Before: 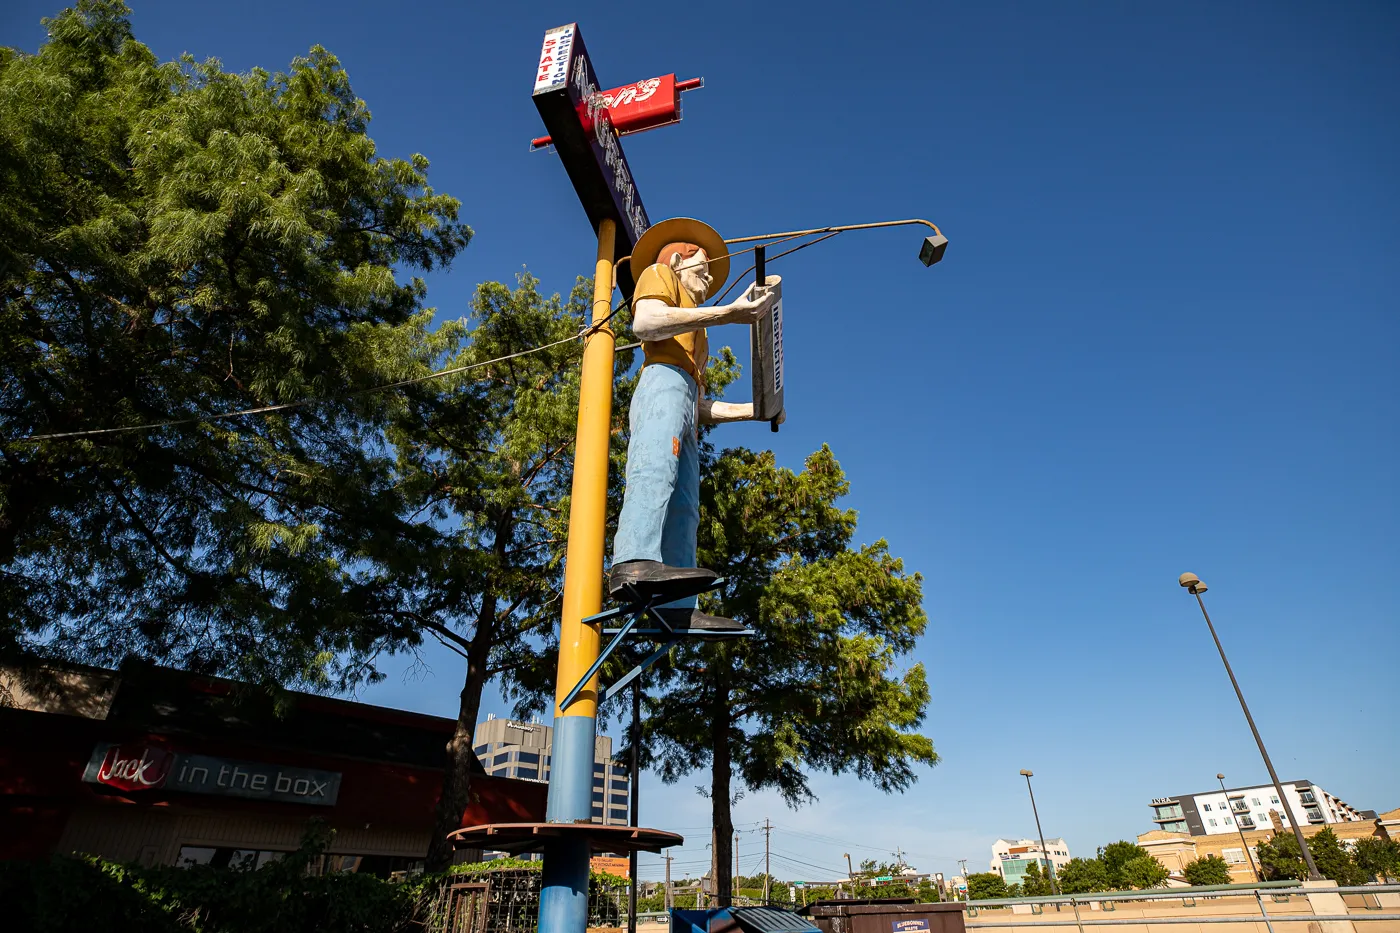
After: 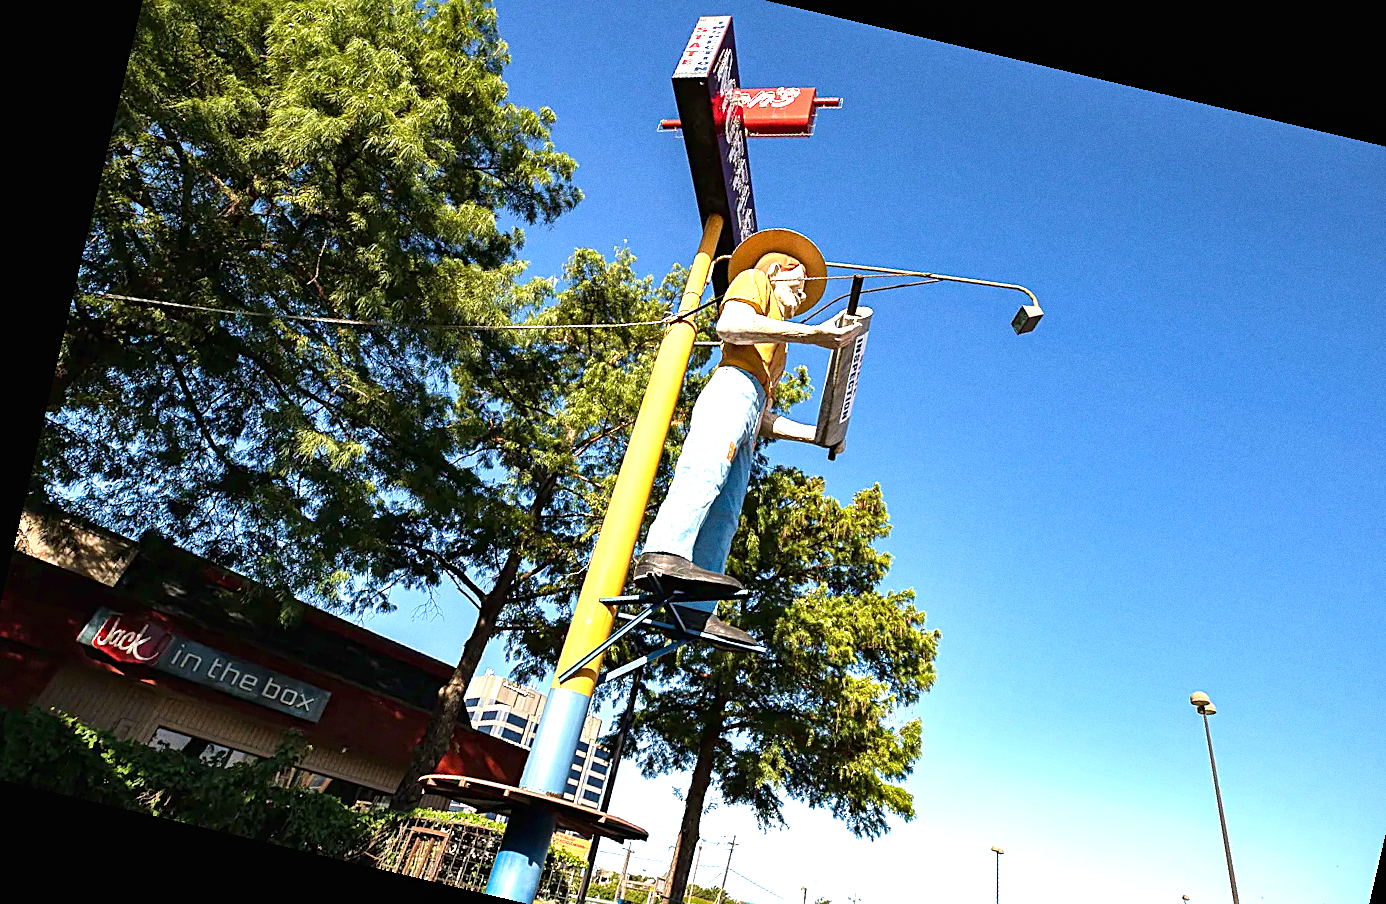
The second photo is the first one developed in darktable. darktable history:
rotate and perspective: rotation 13.27°, automatic cropping off
grain: coarseness 0.47 ISO
crop and rotate: left 2.425%, top 11.305%, right 9.6%, bottom 15.08%
shadows and highlights: shadows 37.27, highlights -28.18, soften with gaussian
sharpen: on, module defaults
exposure: black level correction 0, exposure 1.388 EV, compensate exposure bias true, compensate highlight preservation false
velvia: on, module defaults
